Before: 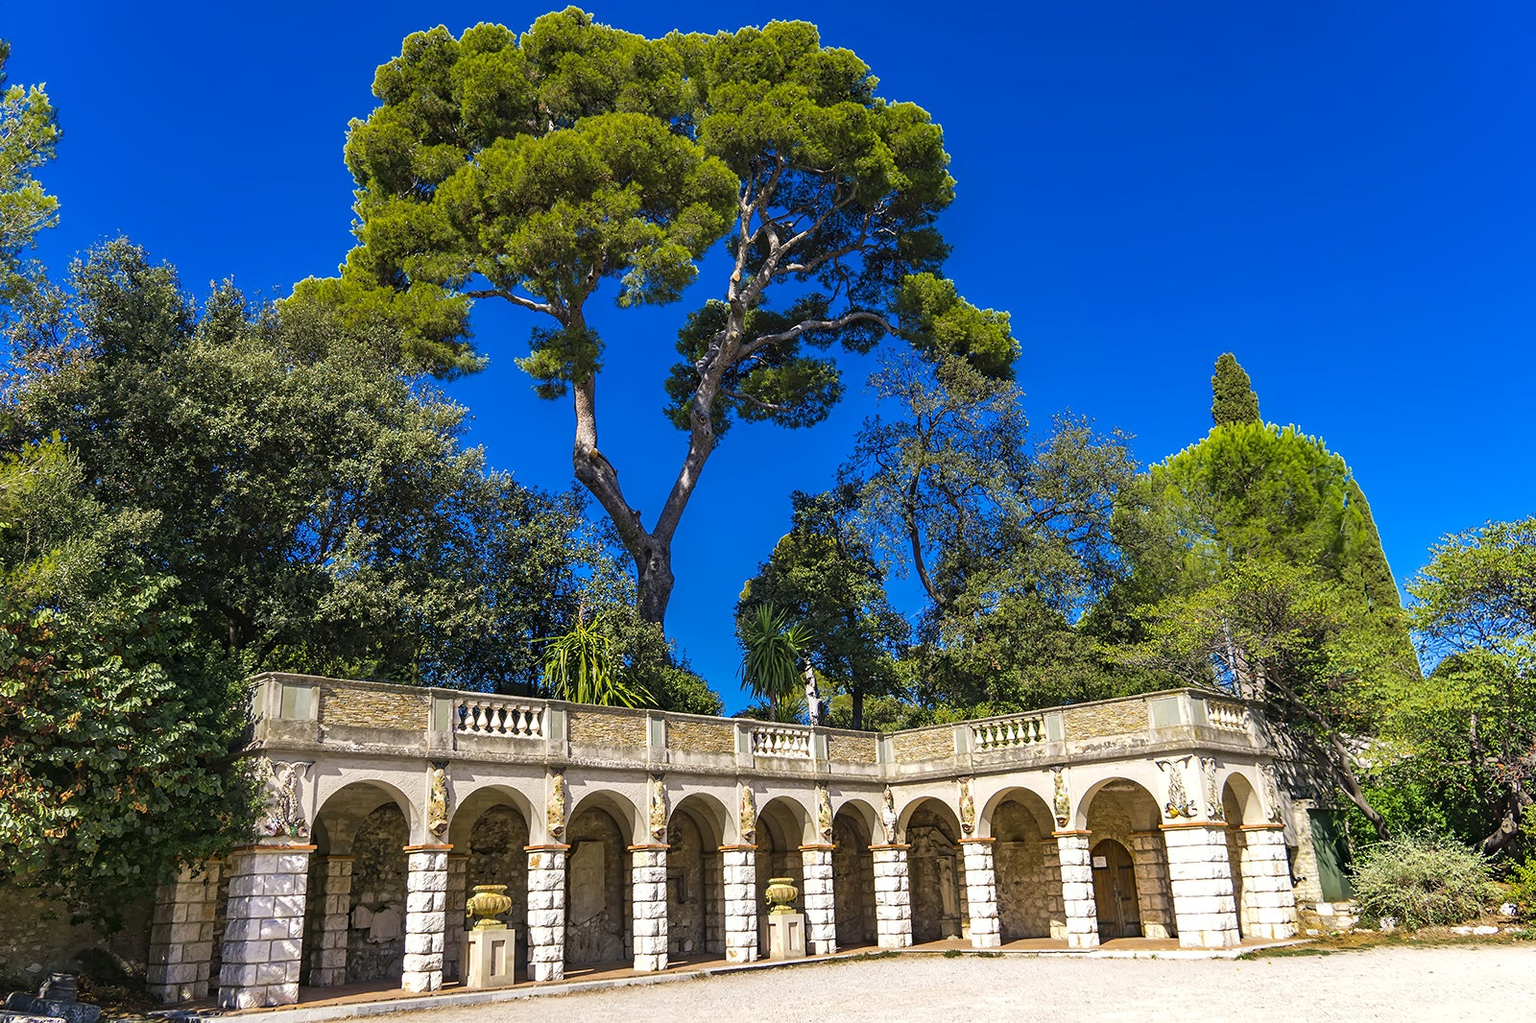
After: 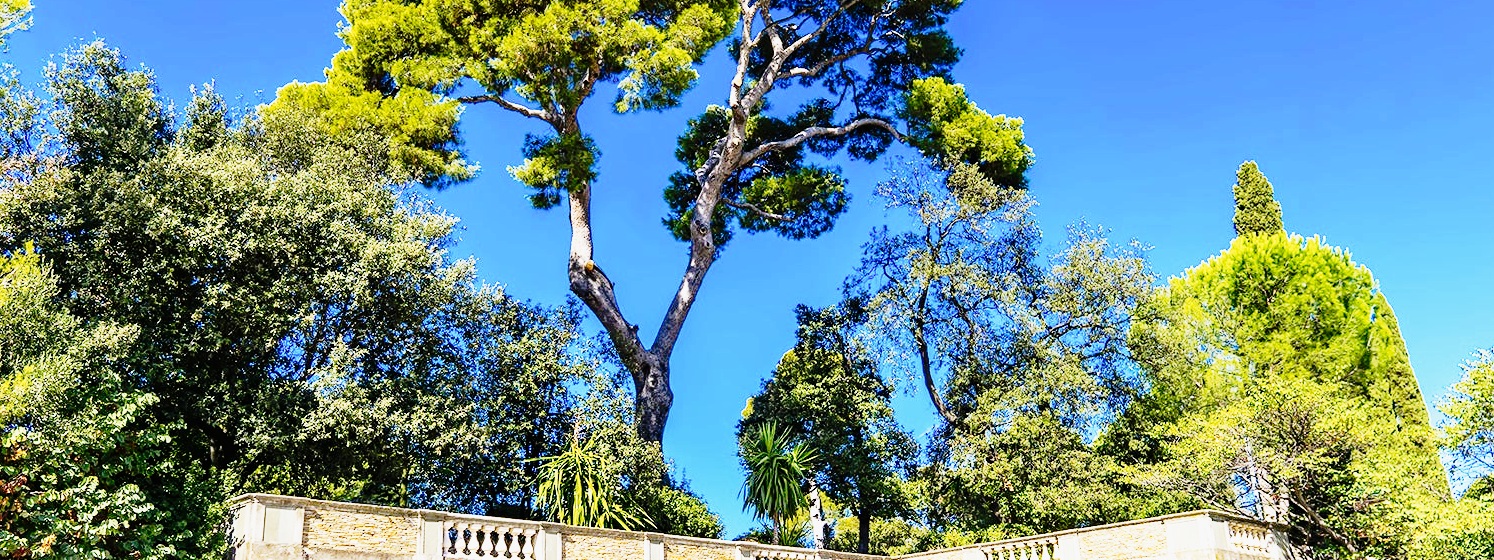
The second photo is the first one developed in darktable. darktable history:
tone curve: curves: ch0 [(0, 0) (0.088, 0.042) (0.208, 0.176) (0.257, 0.267) (0.406, 0.483) (0.489, 0.556) (0.667, 0.73) (0.793, 0.851) (0.994, 0.974)]; ch1 [(0, 0) (0.161, 0.092) (0.35, 0.33) (0.392, 0.392) (0.457, 0.467) (0.505, 0.497) (0.537, 0.518) (0.553, 0.53) (0.58, 0.567) (0.739, 0.697) (1, 1)]; ch2 [(0, 0) (0.346, 0.362) (0.448, 0.419) (0.502, 0.499) (0.533, 0.517) (0.556, 0.533) (0.629, 0.619) (0.717, 0.678) (1, 1)], preserve colors none
base curve: curves: ch0 [(0, 0) (0.007, 0.004) (0.027, 0.03) (0.046, 0.07) (0.207, 0.54) (0.442, 0.872) (0.673, 0.972) (1, 1)], preserve colors none
exposure: exposure 0.127 EV, compensate highlight preservation false
crop: left 1.854%, top 19.507%, right 4.767%, bottom 27.918%
tone equalizer: edges refinement/feathering 500, mask exposure compensation -1.57 EV, preserve details no
